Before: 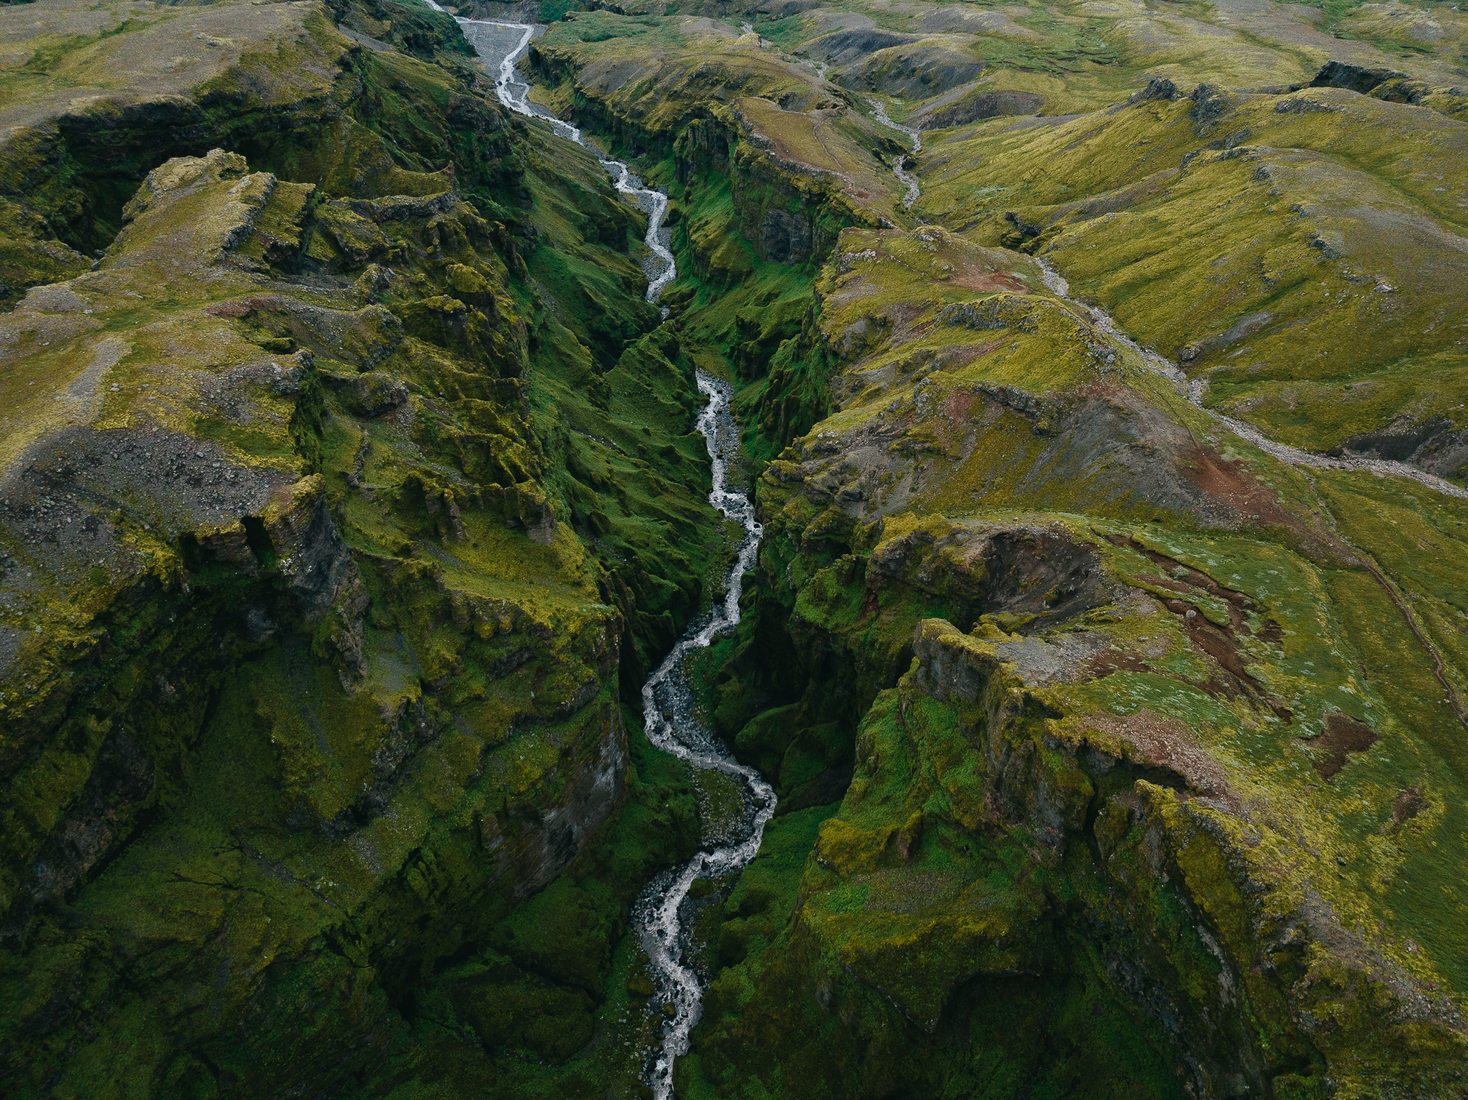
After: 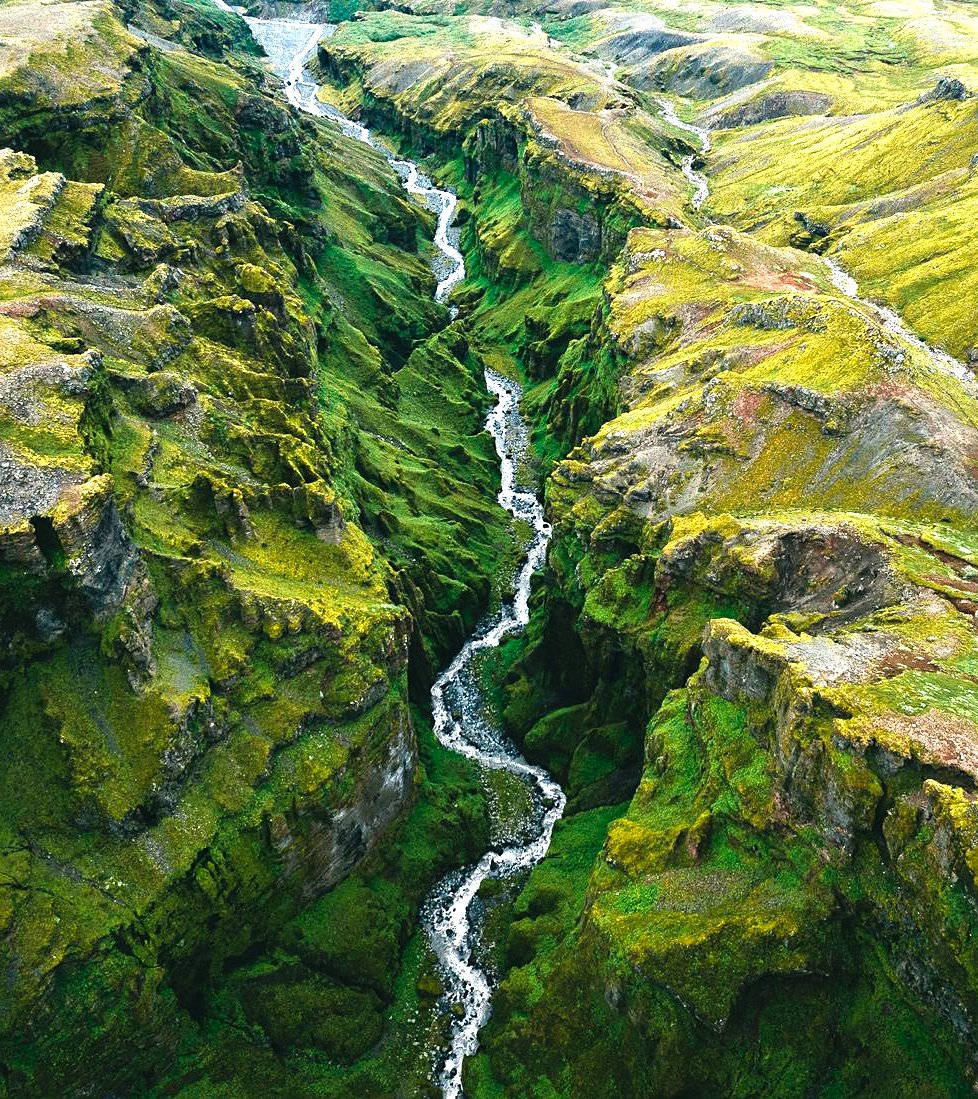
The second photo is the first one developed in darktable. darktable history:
sharpen: amount 0.2
crop and rotate: left 14.385%, right 18.948%
levels: levels [0, 0.281, 0.562]
